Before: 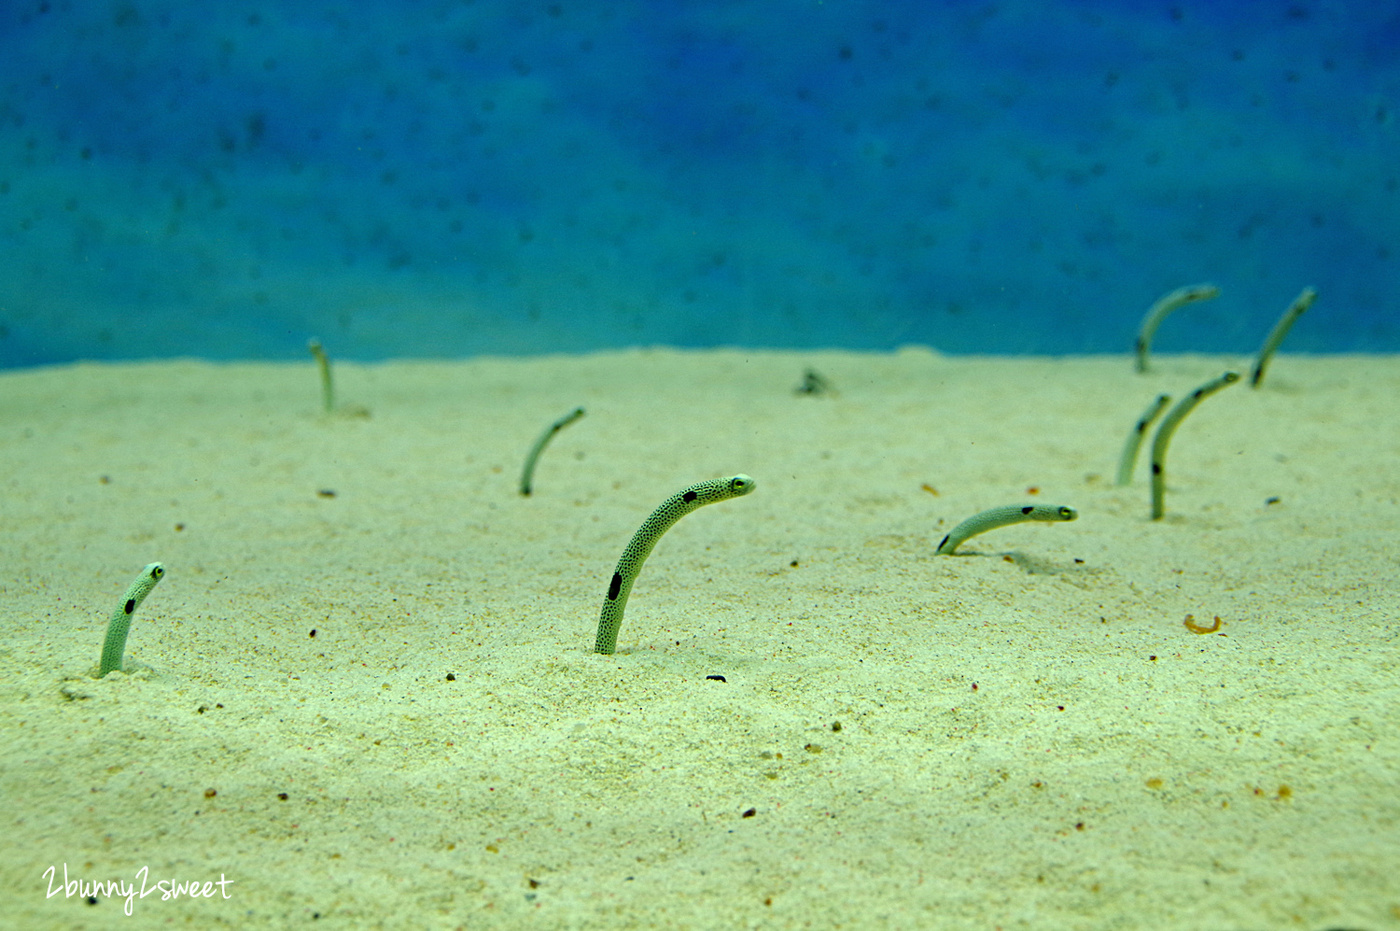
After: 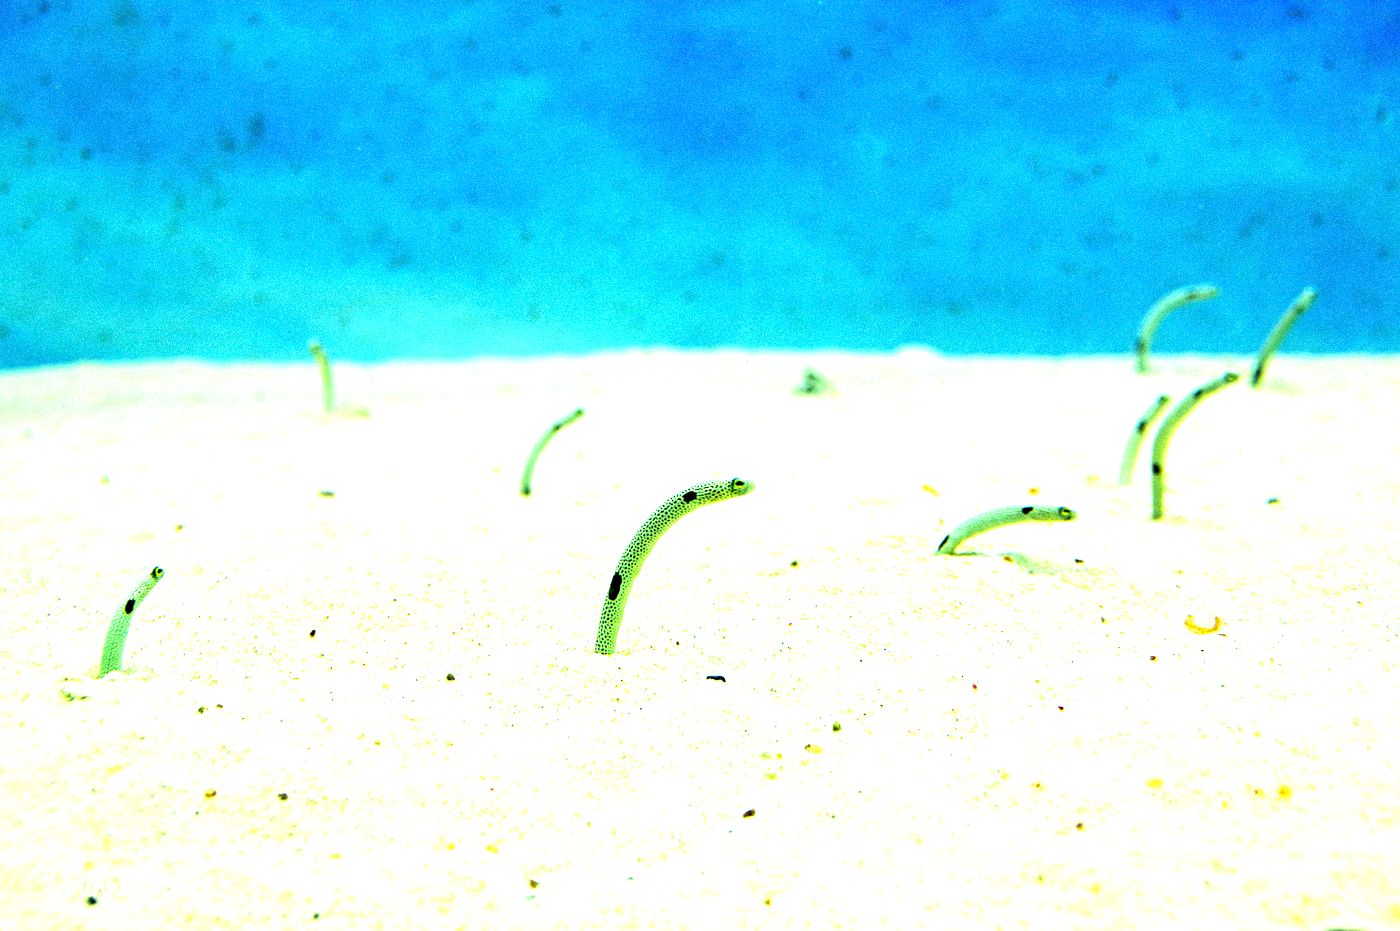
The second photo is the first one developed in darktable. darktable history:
exposure: black level correction 0.001, exposure 2 EV, compensate highlight preservation false
grain: mid-tones bias 0%
